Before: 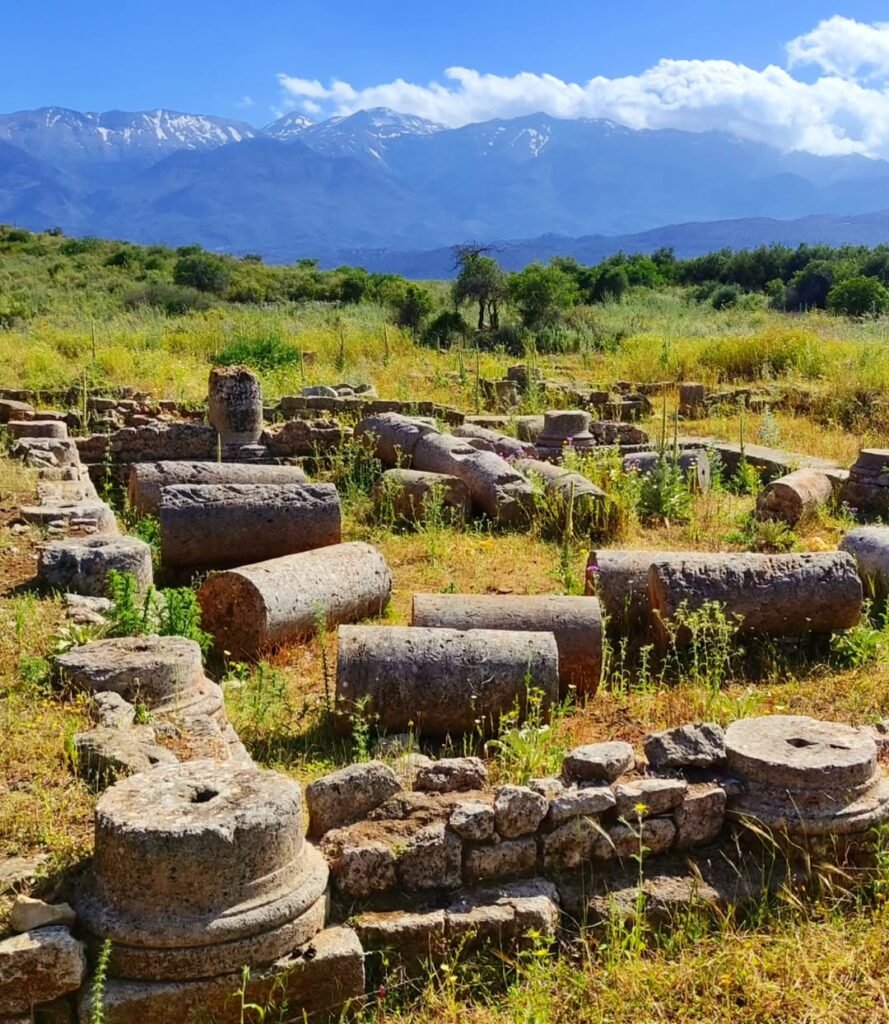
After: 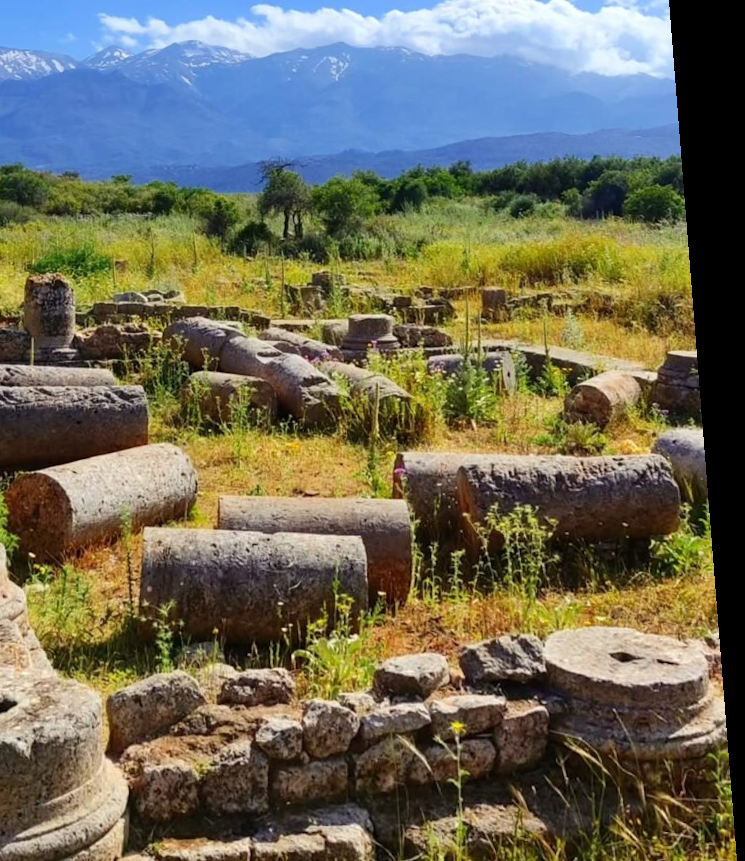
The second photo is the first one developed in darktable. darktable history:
rotate and perspective: rotation 0.128°, lens shift (vertical) -0.181, lens shift (horizontal) -0.044, shear 0.001, automatic cropping off
crop: left 23.095%, top 5.827%, bottom 11.854%
